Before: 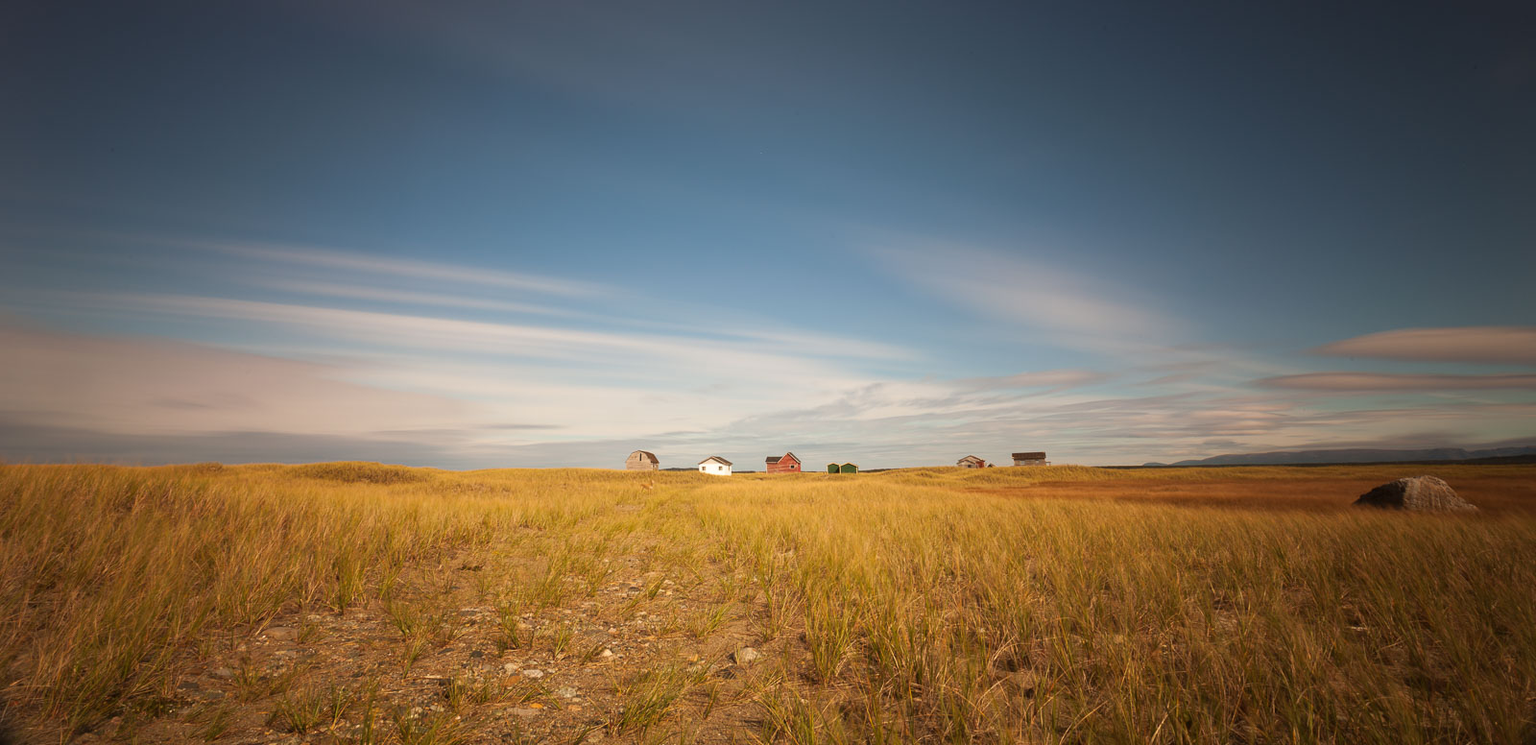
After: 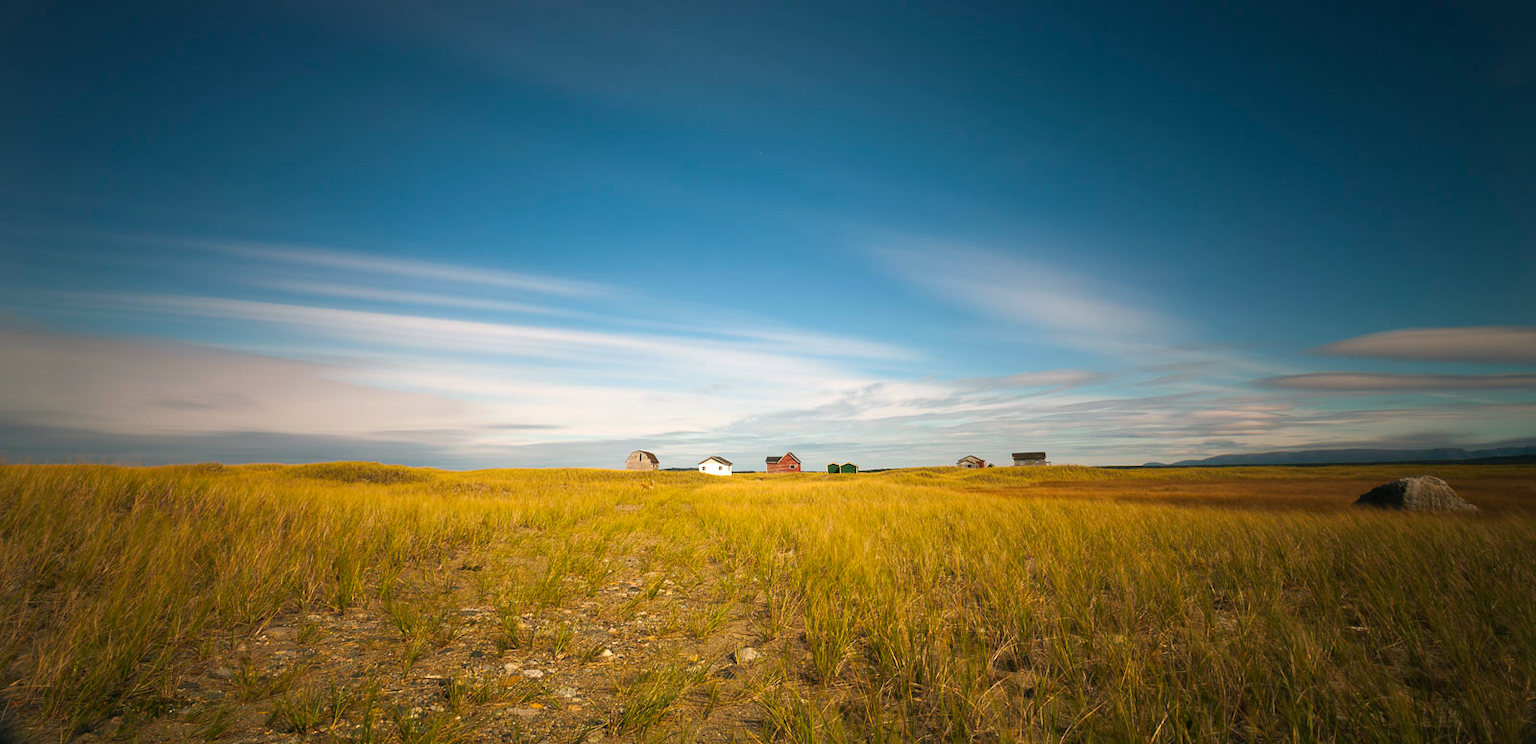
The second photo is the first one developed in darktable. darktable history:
color balance rgb: power › luminance -7.859%, power › chroma 2.263%, power › hue 222.34°, perceptual saturation grading › global saturation 19.658%, perceptual brilliance grading › global brilliance 1.496%, perceptual brilliance grading › highlights 7.778%, perceptual brilliance grading › shadows -3.719%, global vibrance 20%
tone equalizer: mask exposure compensation -0.506 EV
